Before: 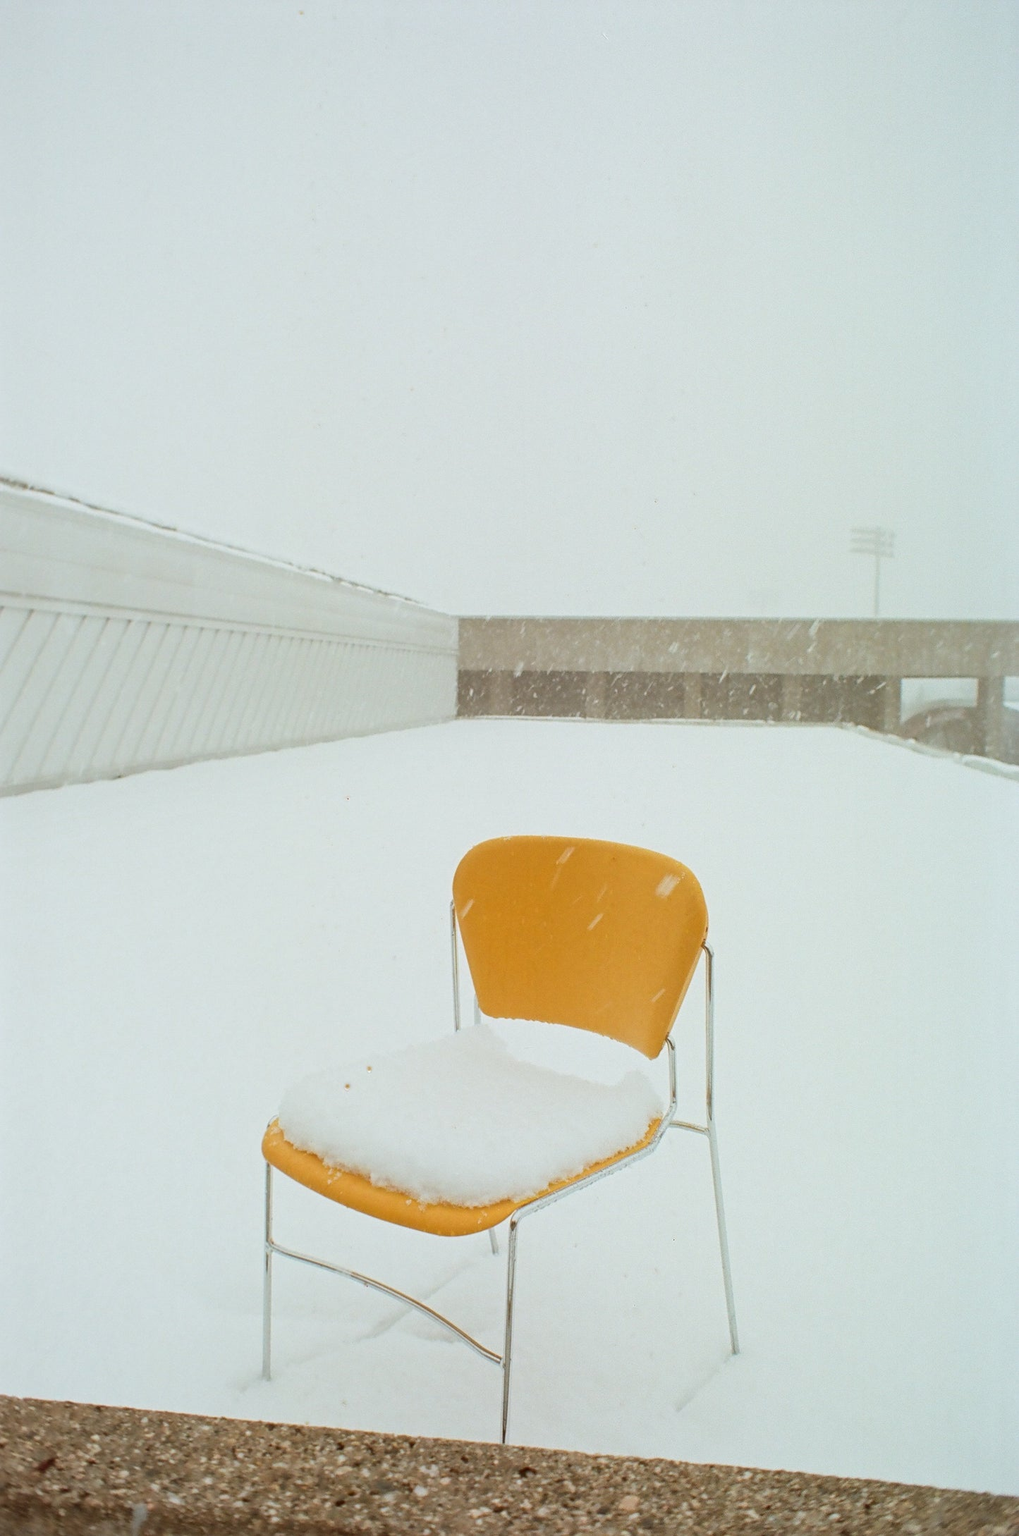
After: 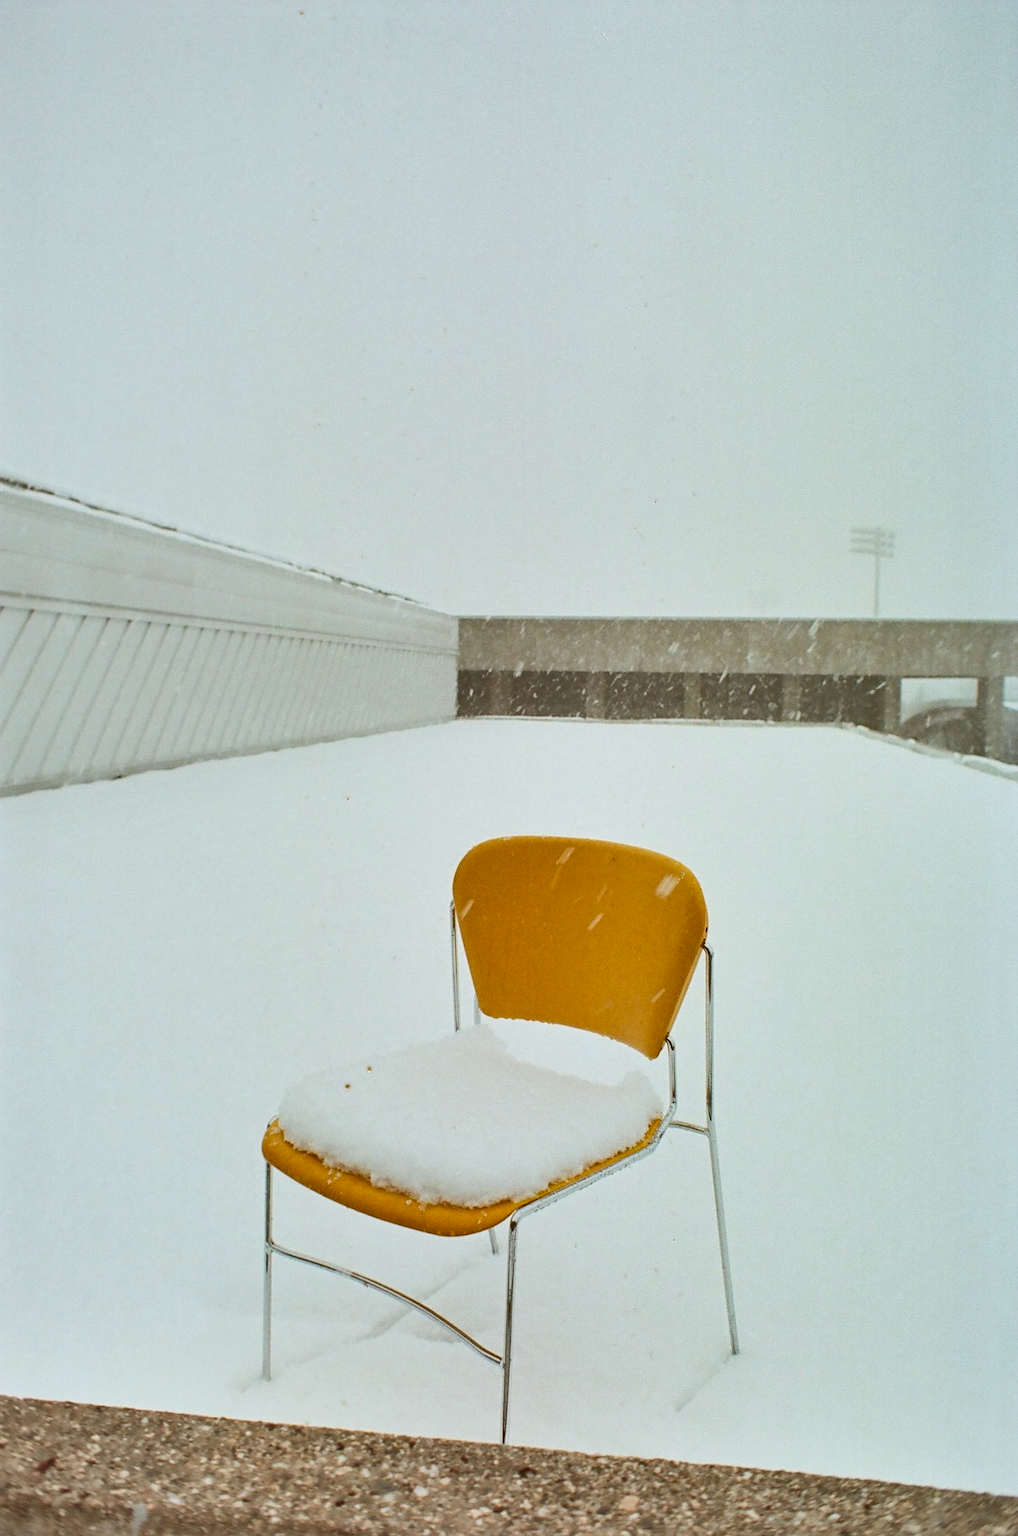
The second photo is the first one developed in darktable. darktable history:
contrast brightness saturation: contrast 0.142, brightness 0.218
shadows and highlights: radius 115.91, shadows 42.07, highlights -62.37, soften with gaussian
